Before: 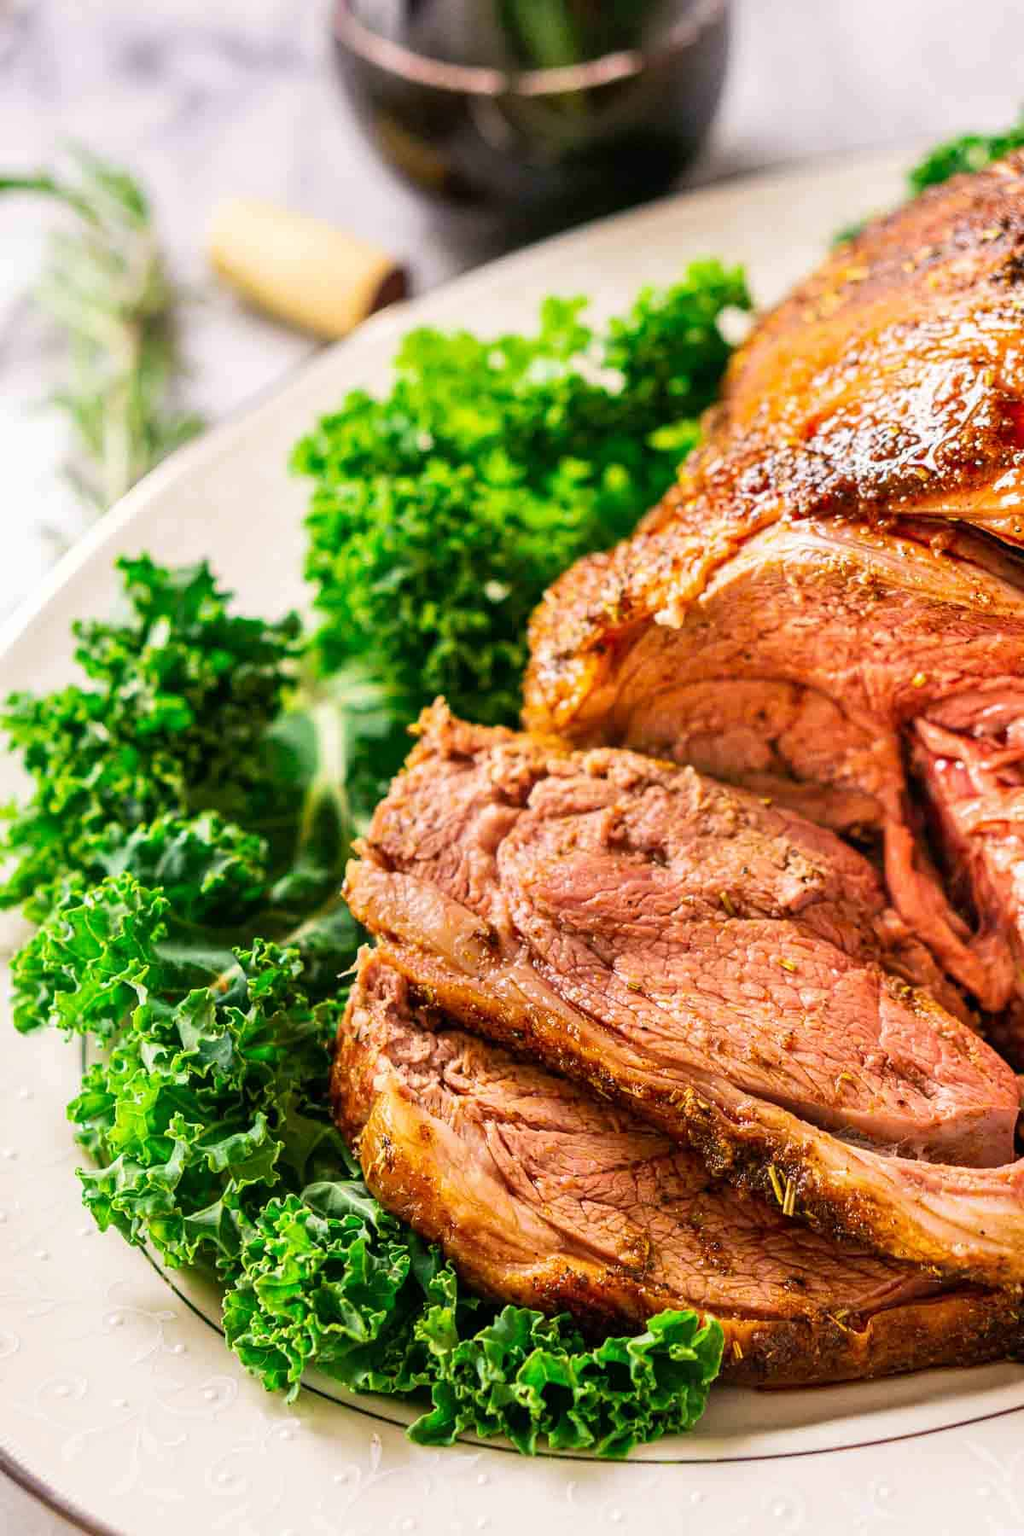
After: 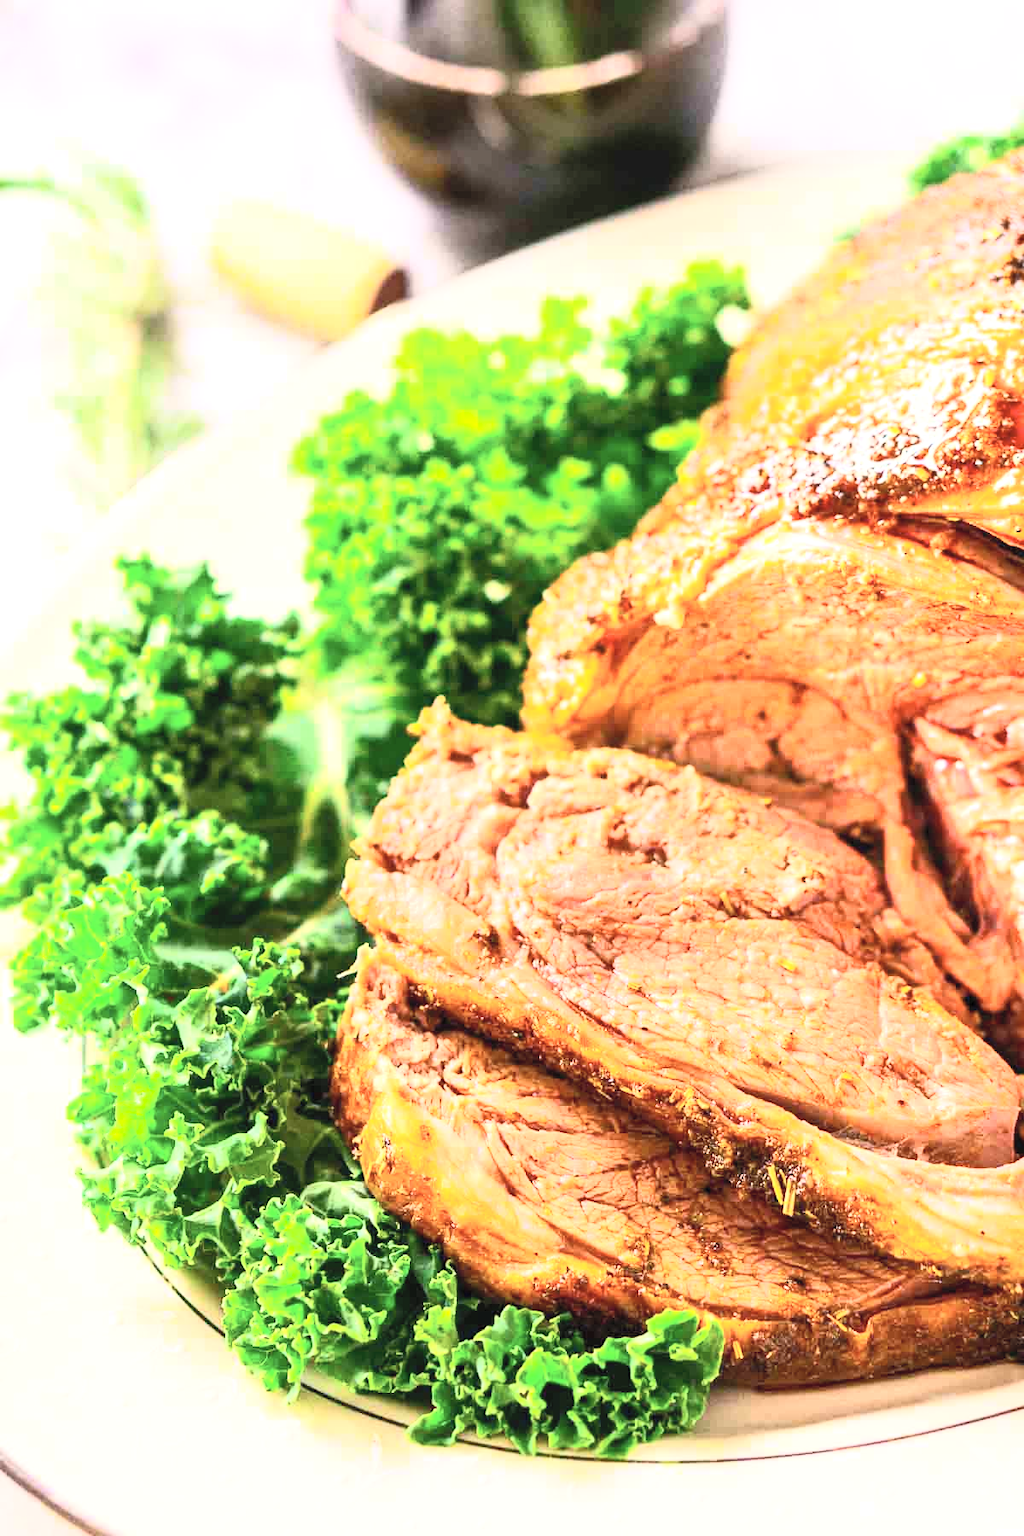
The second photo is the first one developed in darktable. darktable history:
contrast brightness saturation: contrast 0.39, brightness 0.53
exposure: exposure 0.556 EV, compensate highlight preservation false
